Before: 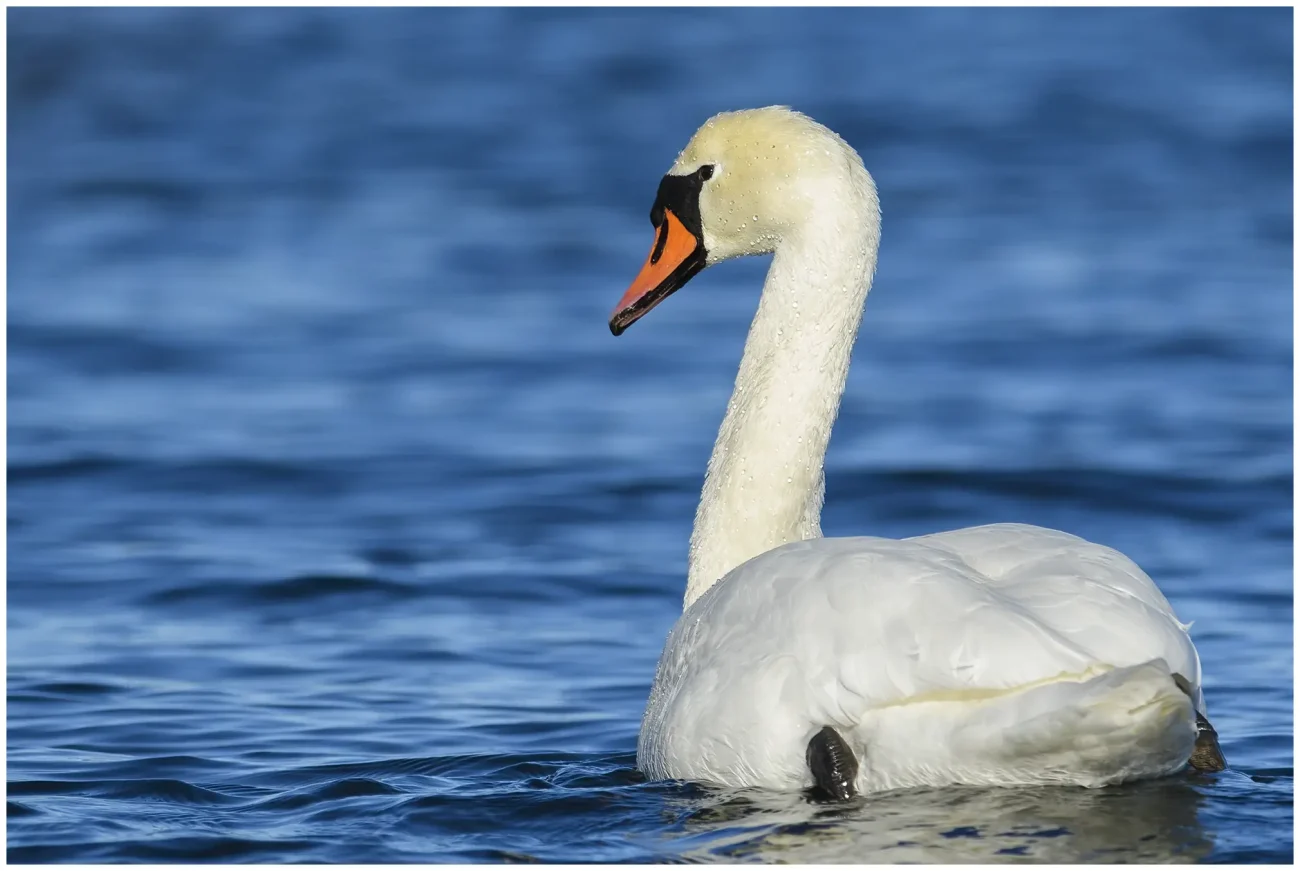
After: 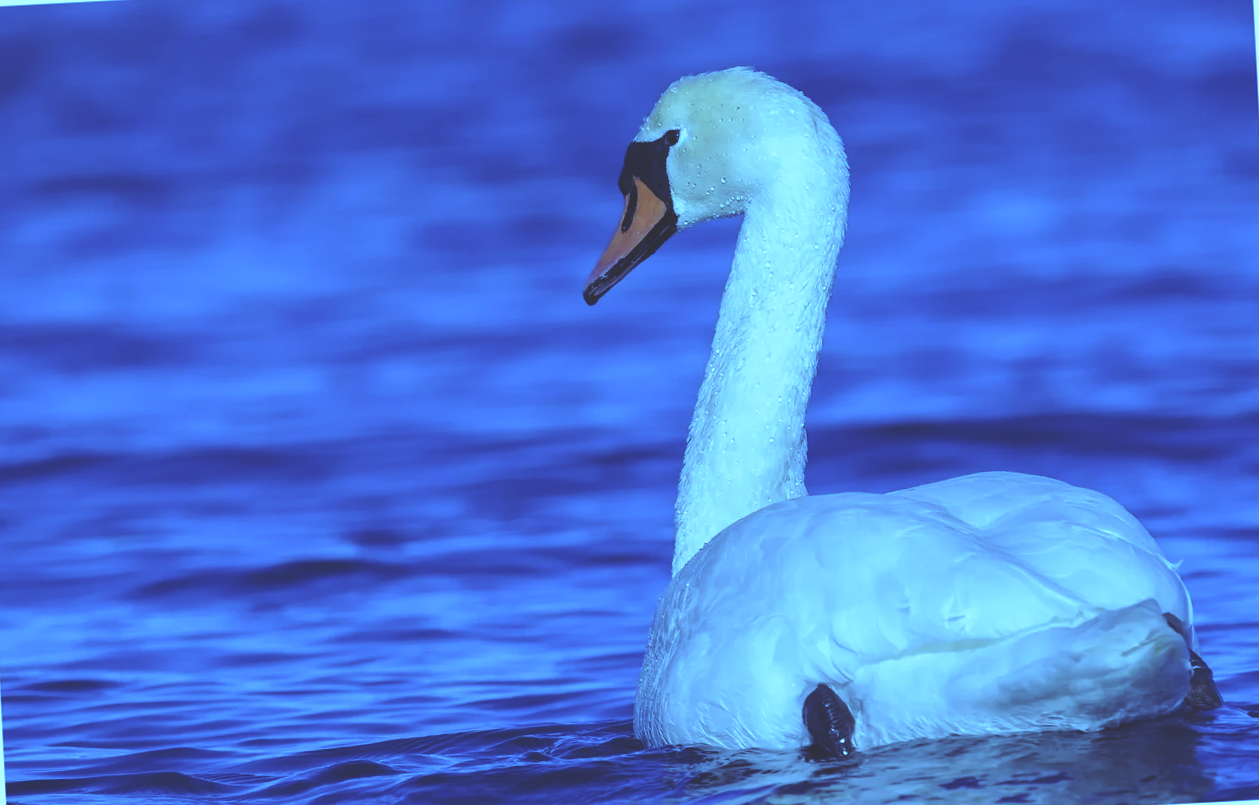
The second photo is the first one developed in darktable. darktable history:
white balance: red 0.766, blue 1.537
color correction: saturation 0.8
rotate and perspective: rotation -3°, crop left 0.031, crop right 0.968, crop top 0.07, crop bottom 0.93
rgb curve: curves: ch0 [(0, 0.186) (0.314, 0.284) (0.576, 0.466) (0.805, 0.691) (0.936, 0.886)]; ch1 [(0, 0.186) (0.314, 0.284) (0.581, 0.534) (0.771, 0.746) (0.936, 0.958)]; ch2 [(0, 0.216) (0.275, 0.39) (1, 1)], mode RGB, independent channels, compensate middle gray true, preserve colors none
